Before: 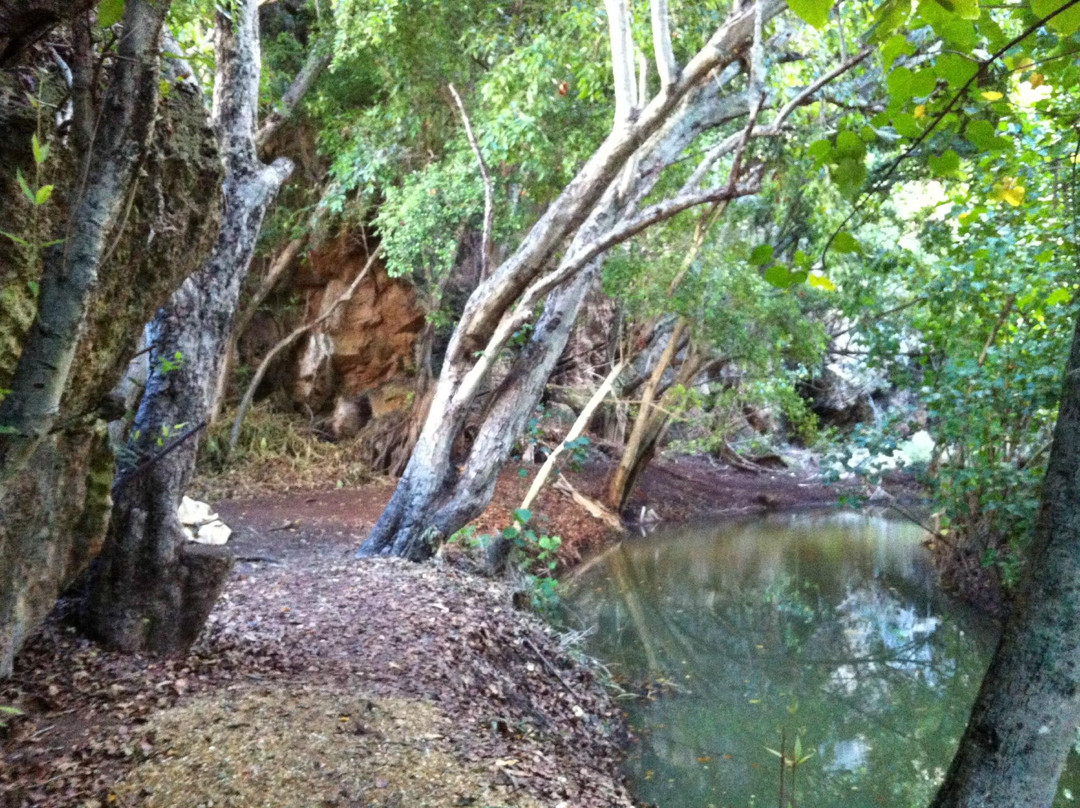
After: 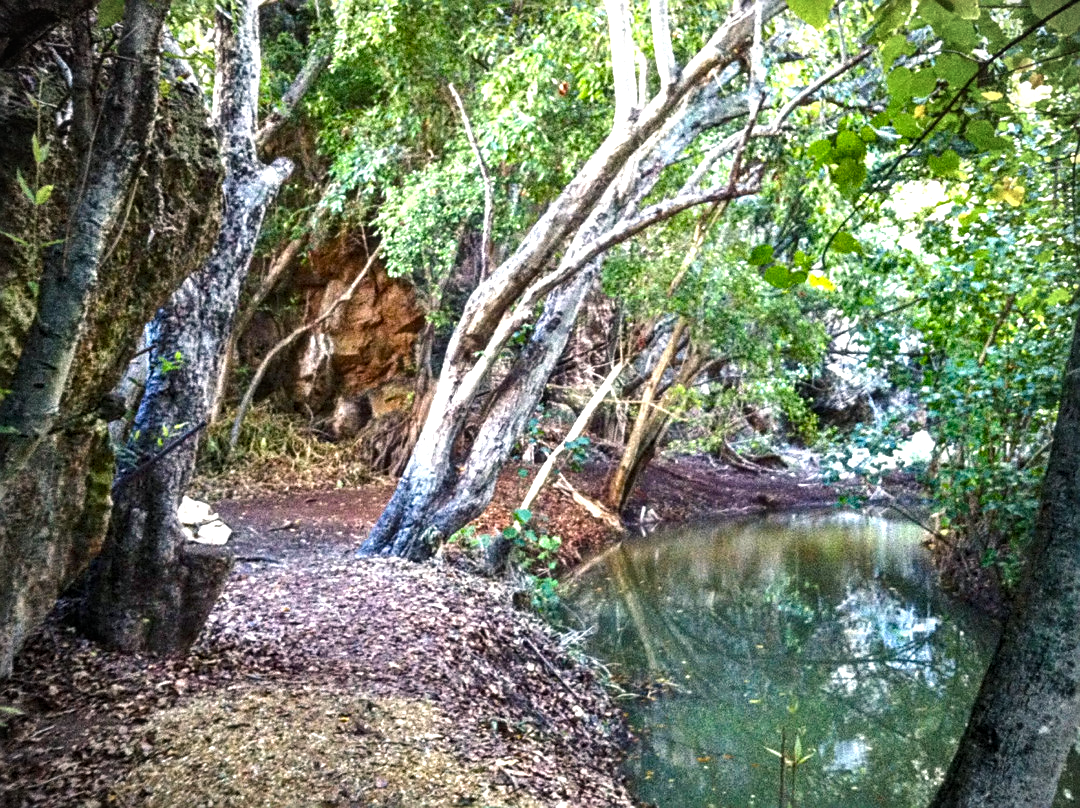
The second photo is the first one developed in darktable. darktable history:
sharpen: on, module defaults
vignetting: width/height ratio 1.094
color balance rgb: shadows lift › chroma 1%, shadows lift › hue 217.2°, power › hue 310.8°, highlights gain › chroma 1%, highlights gain › hue 54°, global offset › luminance 0.5%, global offset › hue 171.6°, perceptual saturation grading › global saturation 14.09%, perceptual saturation grading › highlights -25%, perceptual saturation grading › shadows 30%, perceptual brilliance grading › highlights 13.42%, perceptual brilliance grading › mid-tones 8.05%, perceptual brilliance grading › shadows -17.45%, global vibrance 25%
local contrast: detail 130%
